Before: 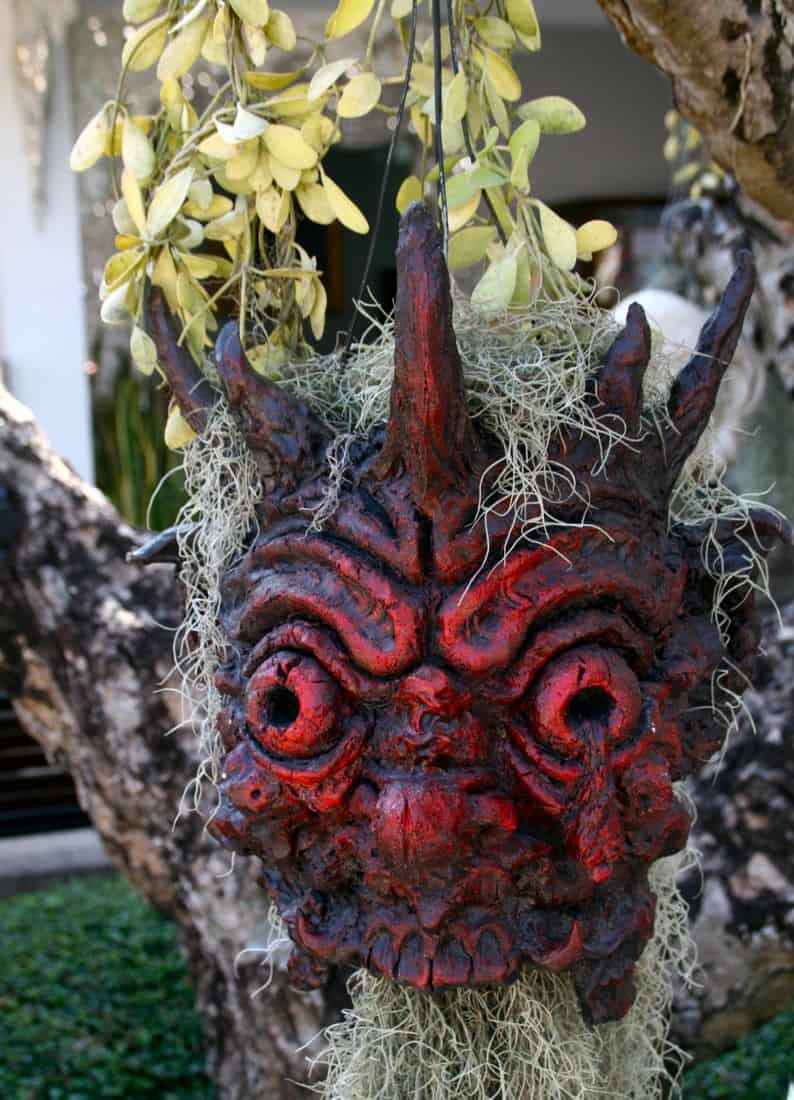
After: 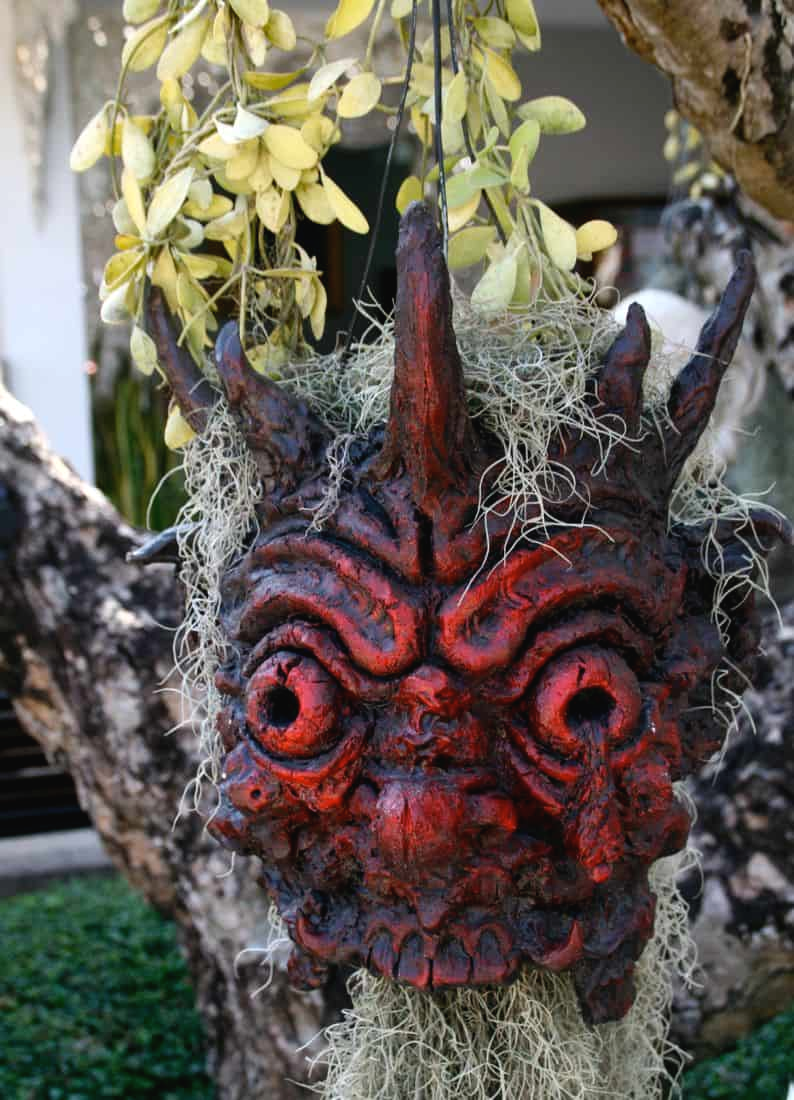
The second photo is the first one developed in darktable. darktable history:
exposure: black level correction -0.003, exposure 0.039 EV, compensate highlight preservation false
